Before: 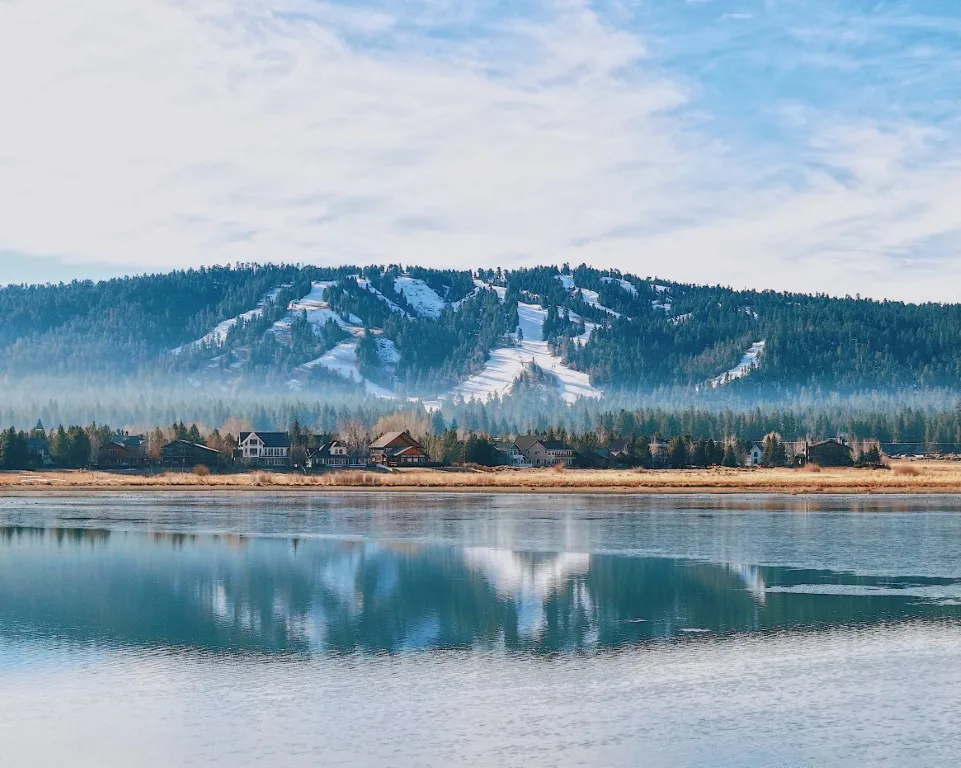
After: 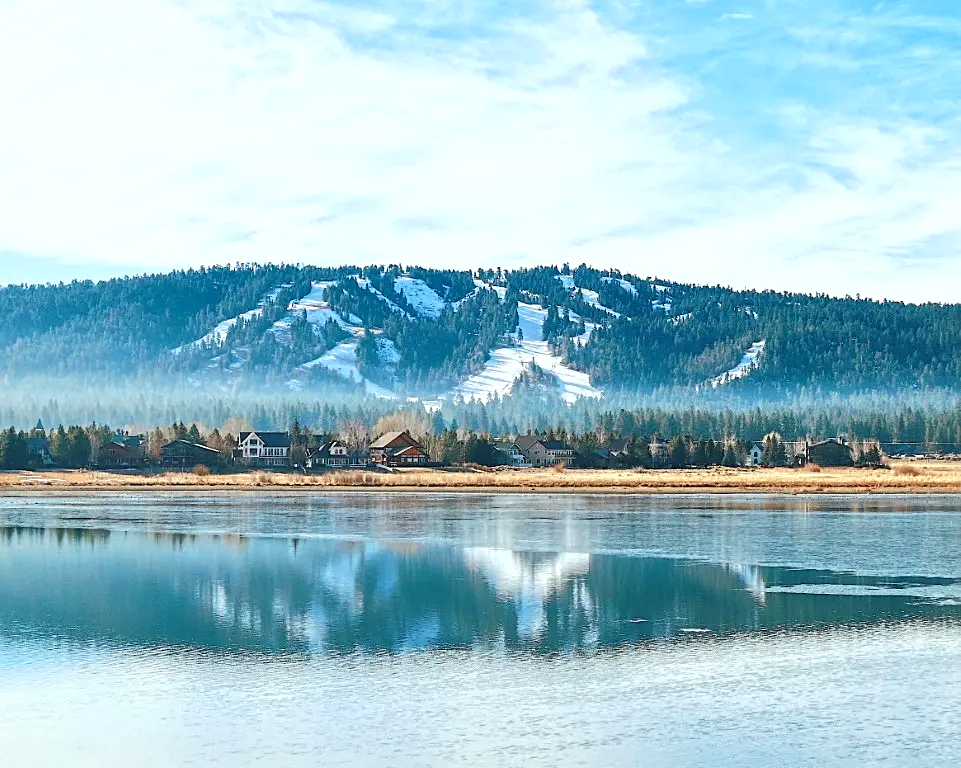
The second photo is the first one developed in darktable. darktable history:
sharpen: on, module defaults
color correction: highlights a* -6.69, highlights b* 0.49
exposure: black level correction 0, exposure 0.5 EV, compensate highlight preservation false
